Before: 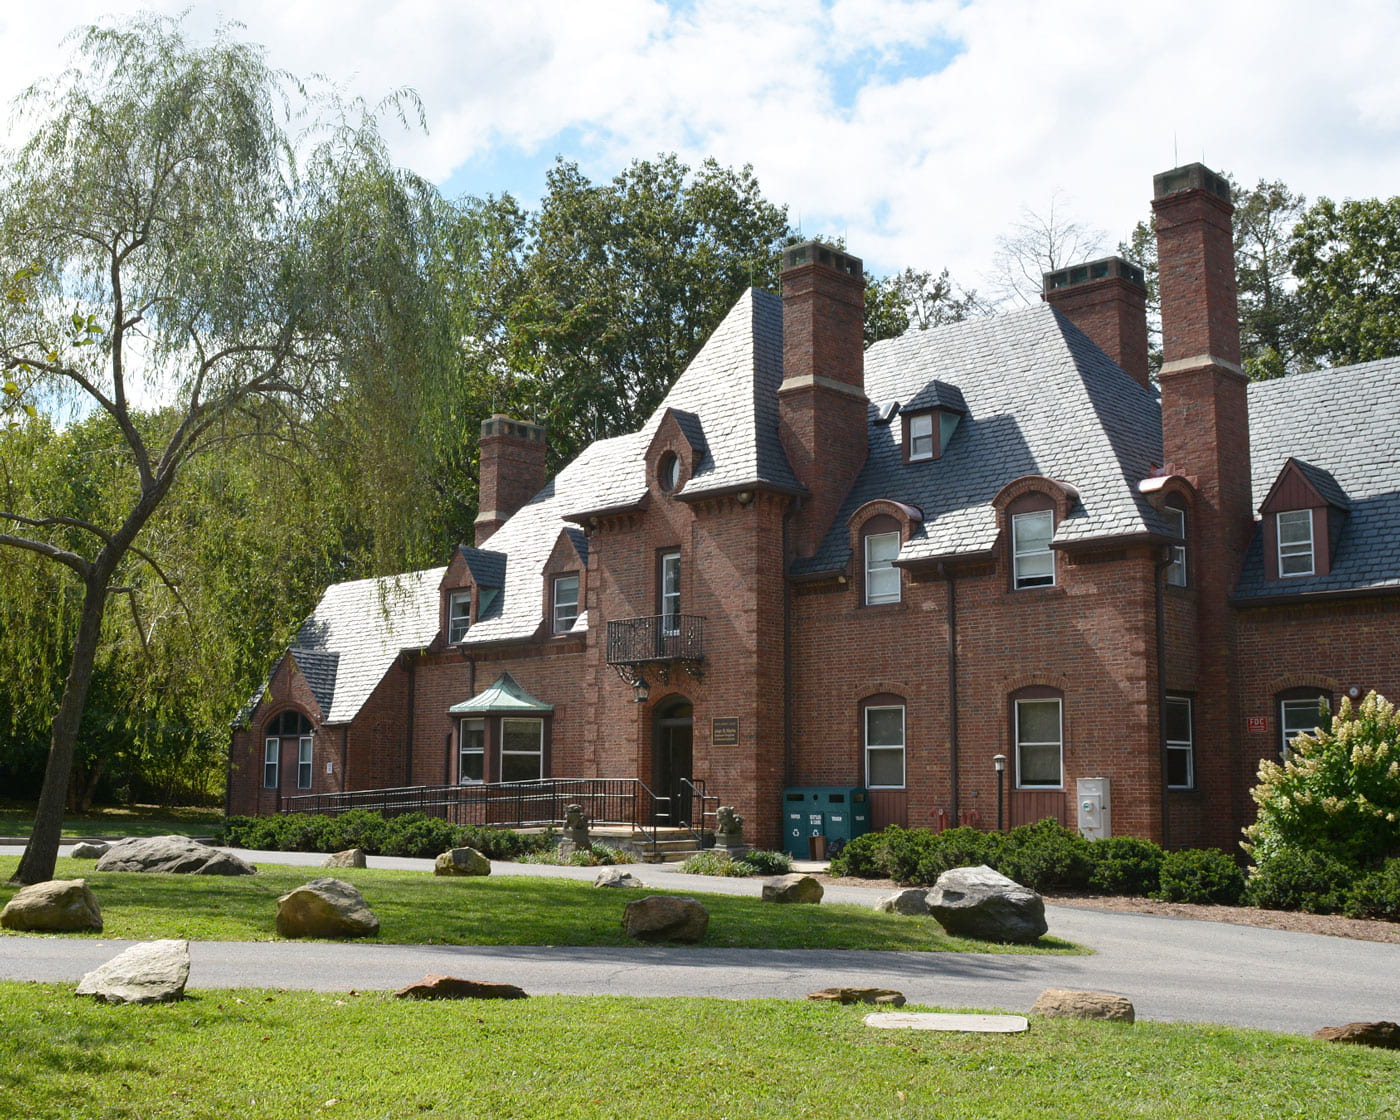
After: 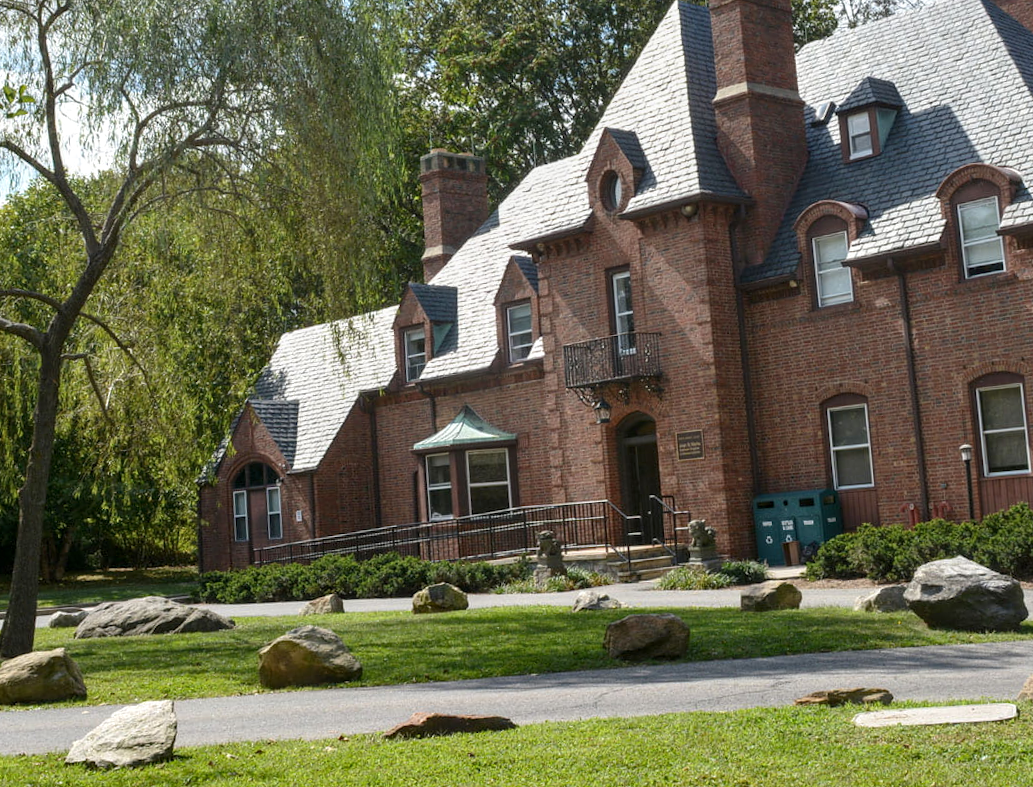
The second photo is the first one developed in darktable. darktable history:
crop: left 6.488%, top 27.668%, right 24.183%, bottom 8.656%
rotate and perspective: rotation -4.98°, automatic cropping off
local contrast: on, module defaults
